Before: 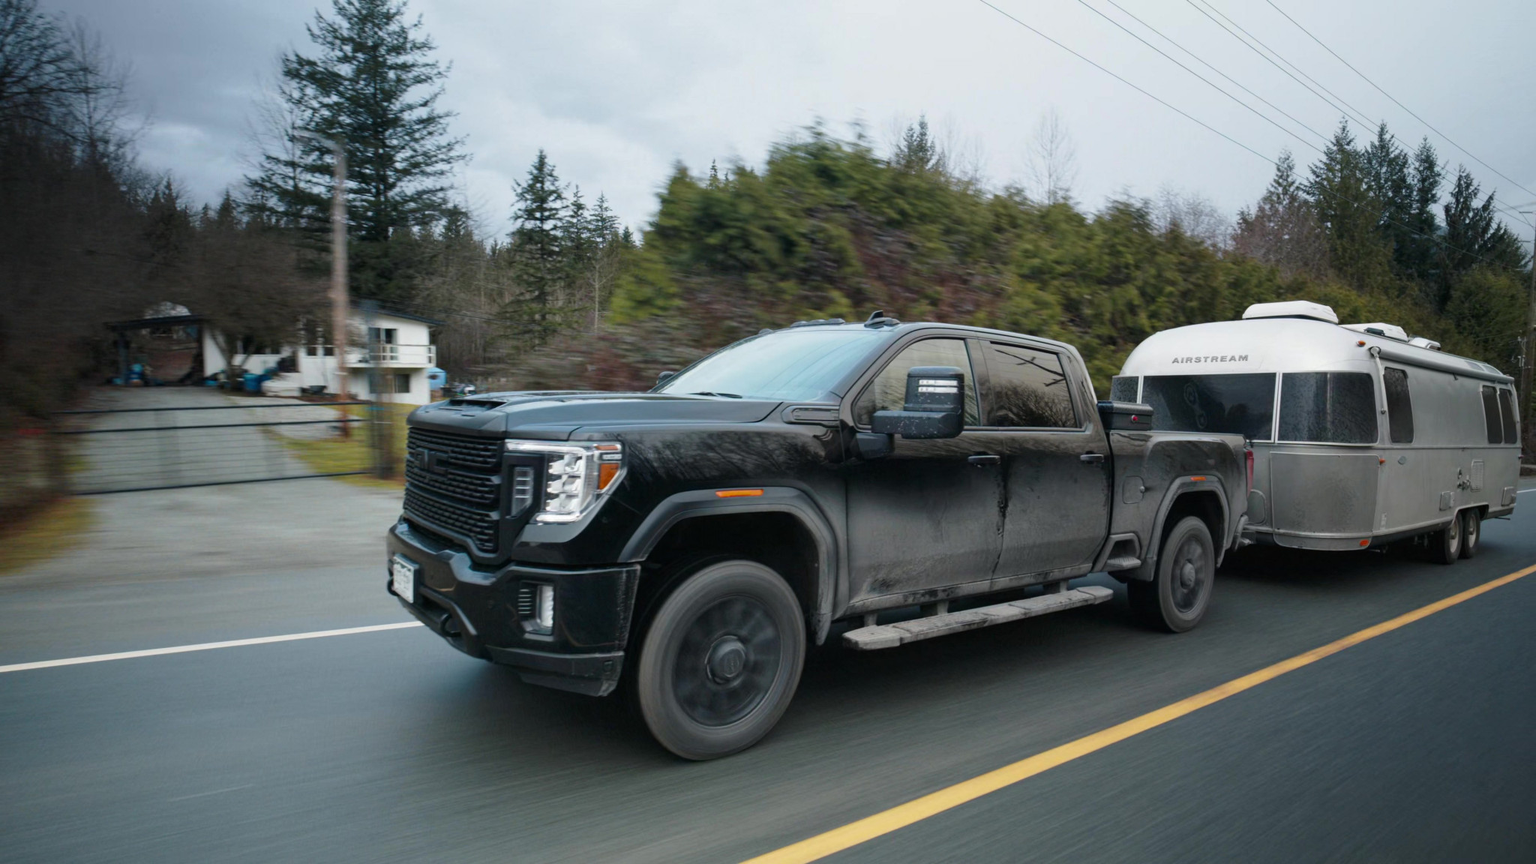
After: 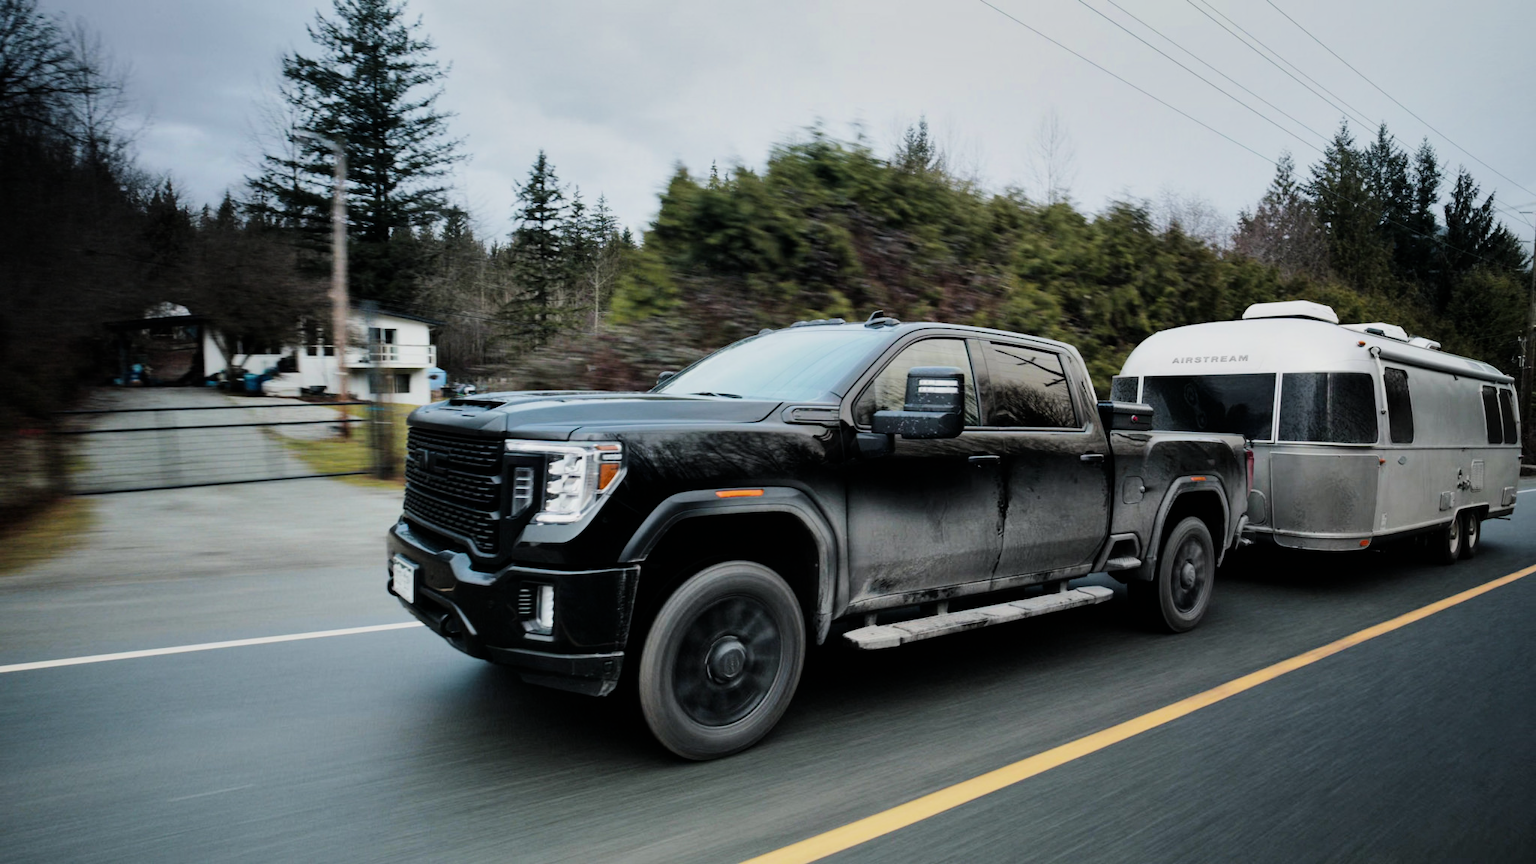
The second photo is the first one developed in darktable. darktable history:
filmic rgb: black relative exposure -7.65 EV, white relative exposure 4.56 EV, hardness 3.61
shadows and highlights: shadows 33.37, highlights -46.53, compress 49.8%, soften with gaussian
tone equalizer: -8 EV -0.731 EV, -7 EV -0.717 EV, -6 EV -0.593 EV, -5 EV -0.381 EV, -3 EV 0.399 EV, -2 EV 0.6 EV, -1 EV 0.679 EV, +0 EV 0.767 EV, edges refinement/feathering 500, mask exposure compensation -1.57 EV, preserve details no
